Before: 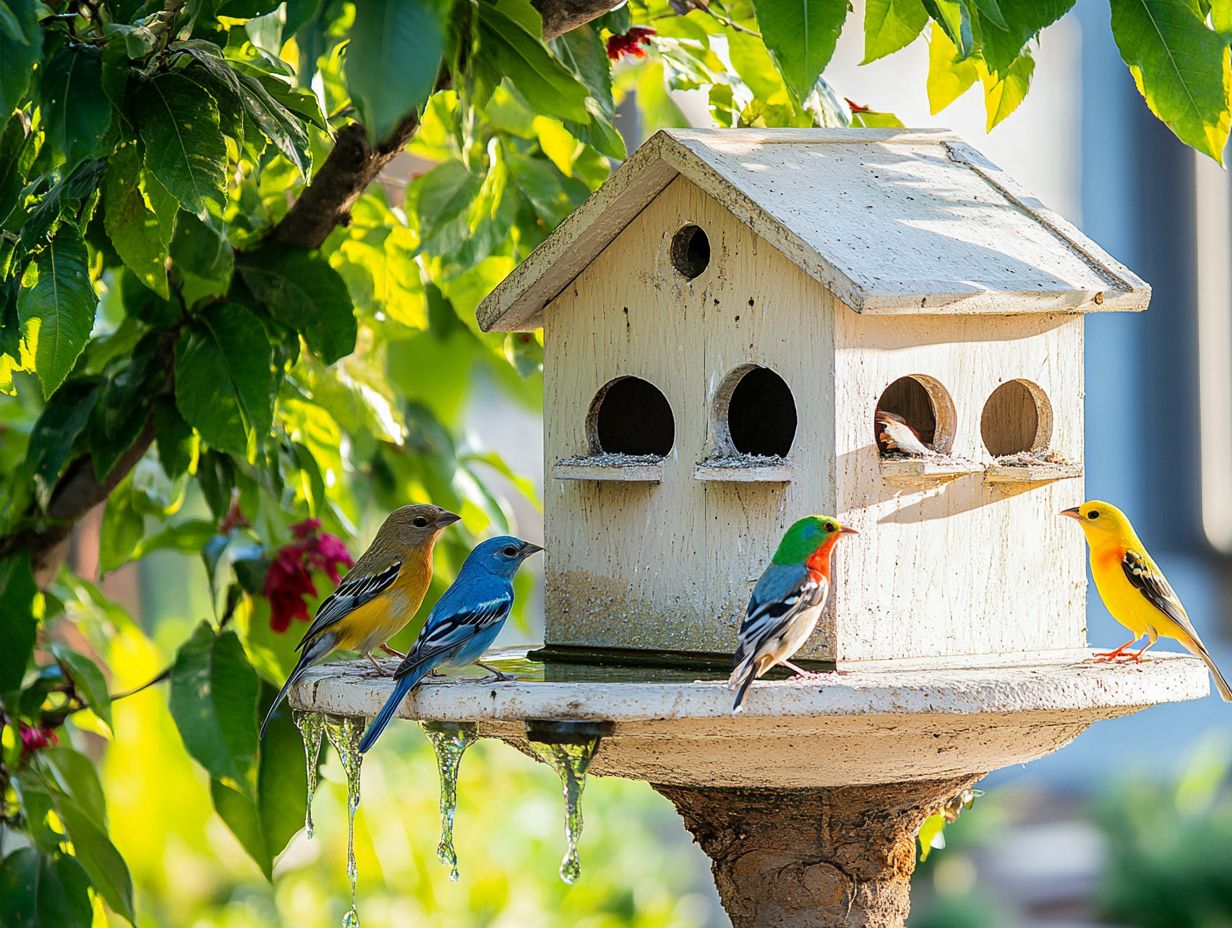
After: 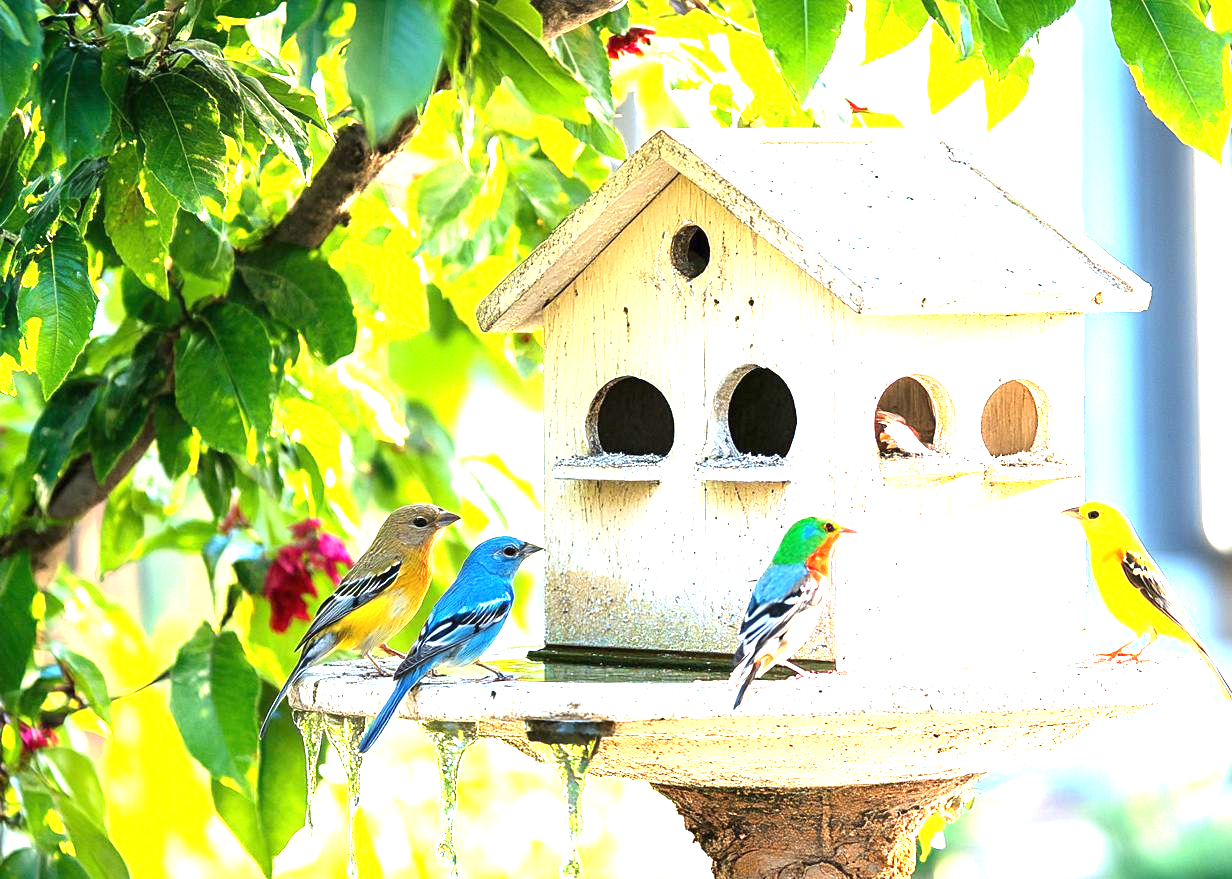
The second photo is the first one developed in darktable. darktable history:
exposure: black level correction 0, exposure 1.988 EV, compensate exposure bias true, compensate highlight preservation false
crop and rotate: top 0.003%, bottom 5.206%
